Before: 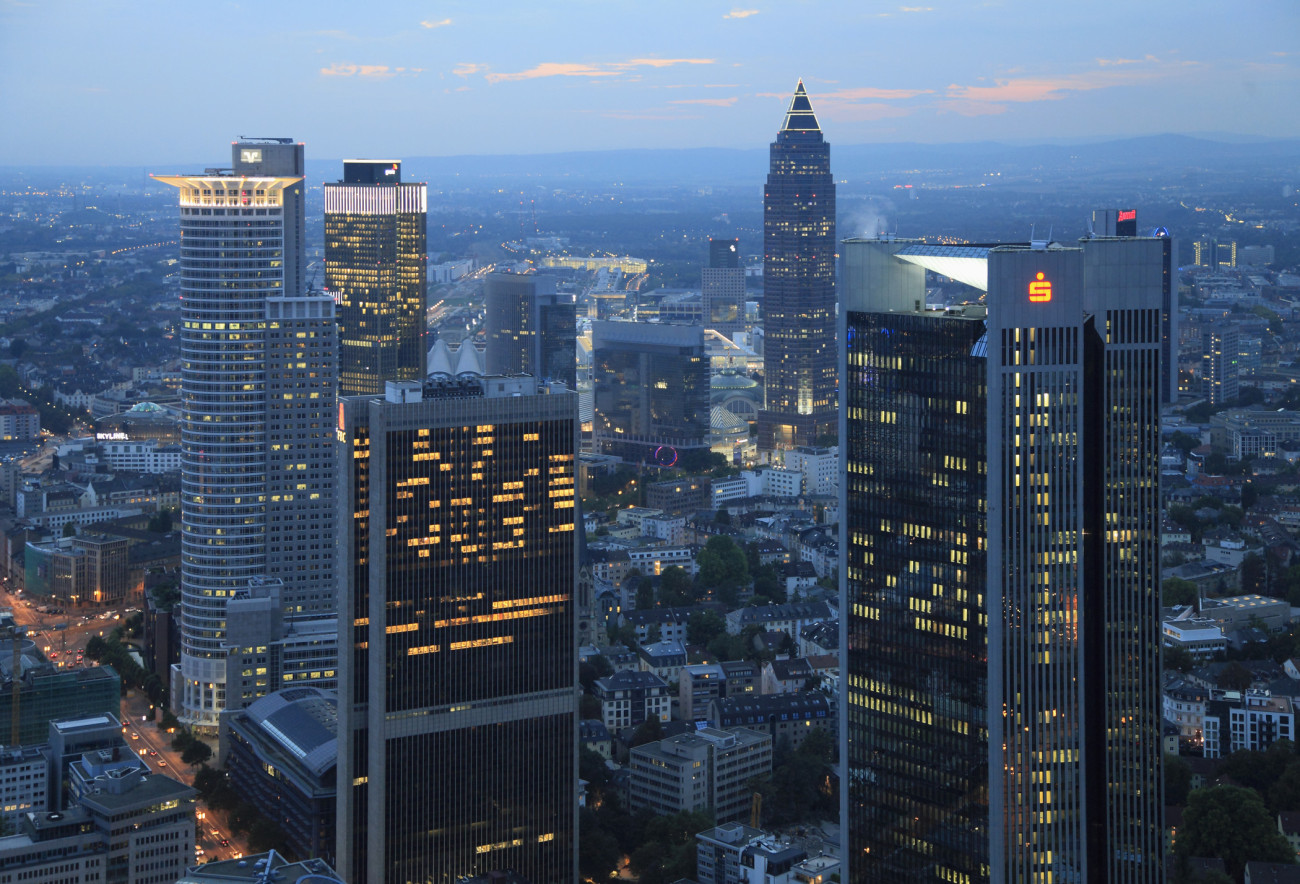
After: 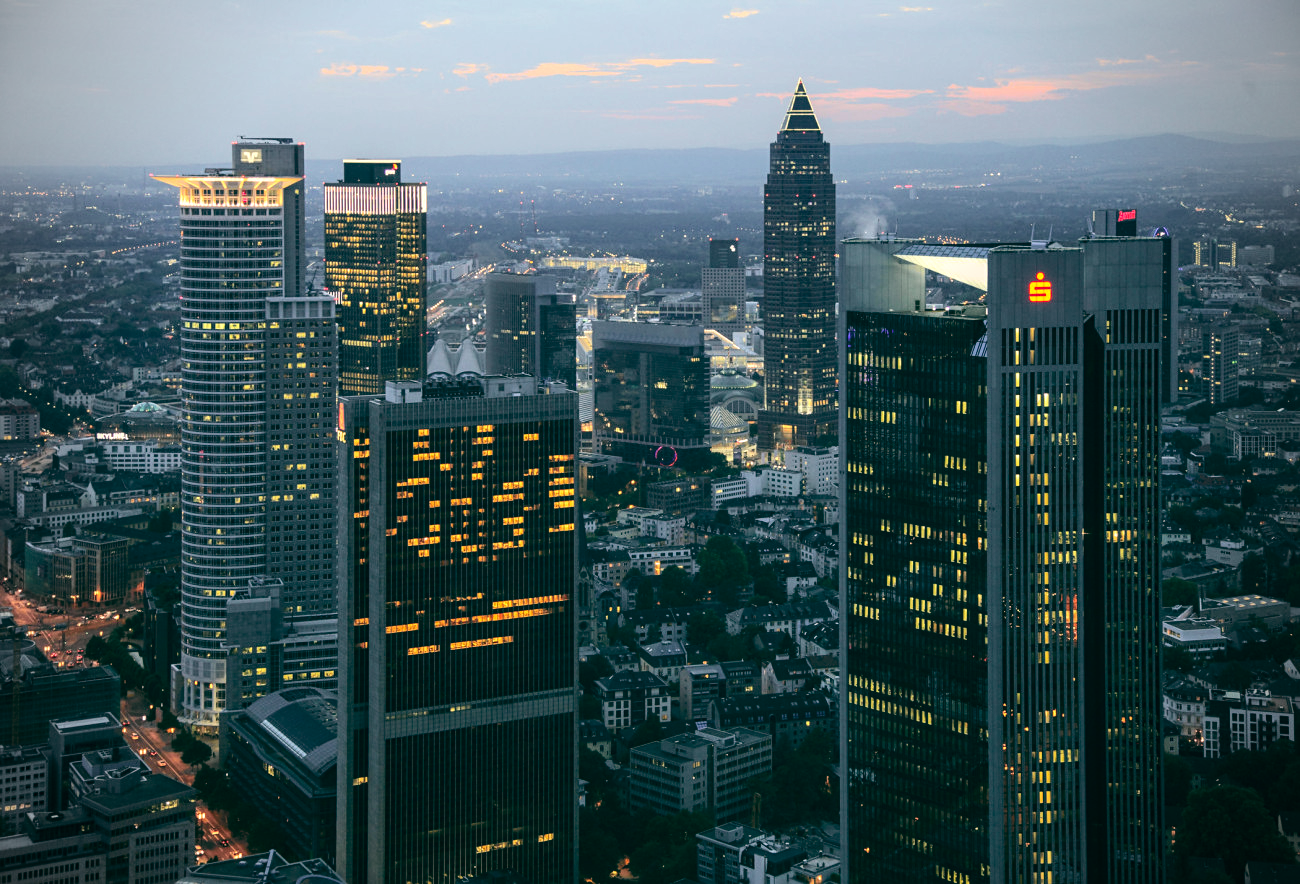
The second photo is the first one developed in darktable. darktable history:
exposure: exposure 0.078 EV, compensate highlight preservation false
color balance: lift [1.005, 0.99, 1.007, 1.01], gamma [1, 0.979, 1.011, 1.021], gain [0.923, 1.098, 1.025, 0.902], input saturation 90.45%, contrast 7.73%, output saturation 105.91%
contrast brightness saturation: saturation -0.05
vignetting: unbound false
rgb levels: mode RGB, independent channels, levels [[0, 0.5, 1], [0, 0.521, 1], [0, 0.536, 1]]
local contrast: on, module defaults
sharpen: amount 0.2
tone curve: curves: ch0 [(0, 0.003) (0.056, 0.041) (0.211, 0.187) (0.482, 0.519) (0.836, 0.864) (0.997, 0.984)]; ch1 [(0, 0) (0.276, 0.206) (0.393, 0.364) (0.482, 0.471) (0.506, 0.5) (0.523, 0.523) (0.572, 0.604) (0.635, 0.665) (0.695, 0.759) (1, 1)]; ch2 [(0, 0) (0.438, 0.456) (0.473, 0.47) (0.503, 0.503) (0.536, 0.527) (0.562, 0.584) (0.612, 0.61) (0.679, 0.72) (1, 1)], color space Lab, independent channels, preserve colors none
